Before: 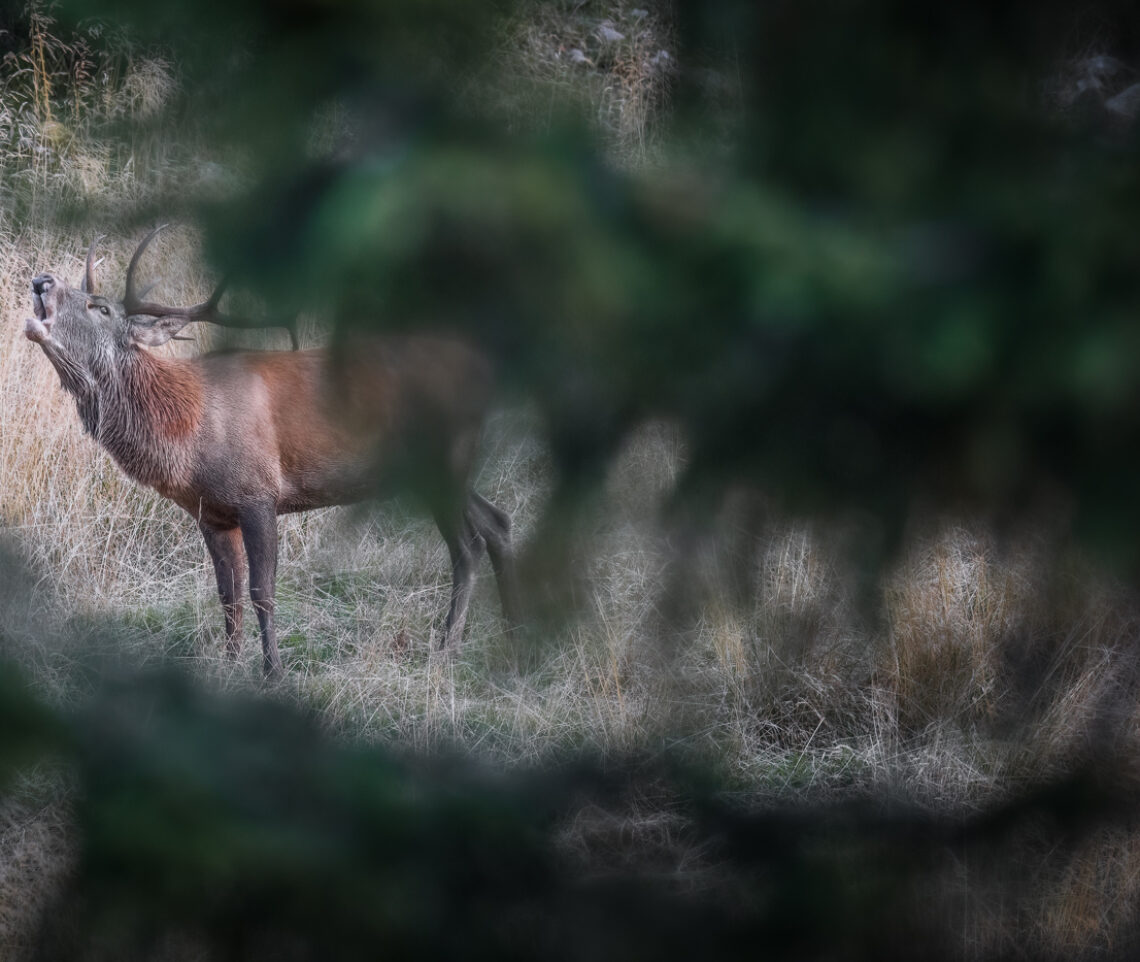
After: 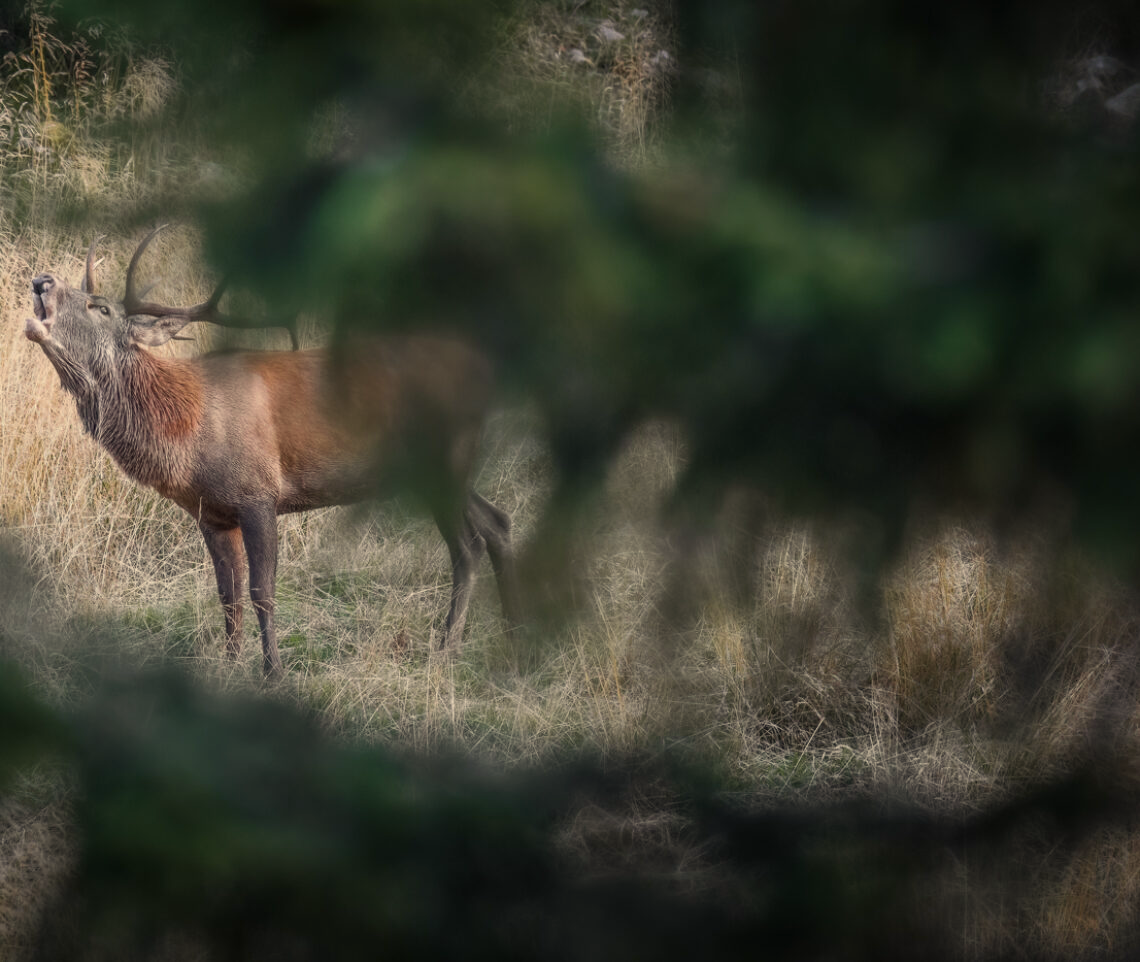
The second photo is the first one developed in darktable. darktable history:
color correction: highlights a* 2.46, highlights b* 23.33
